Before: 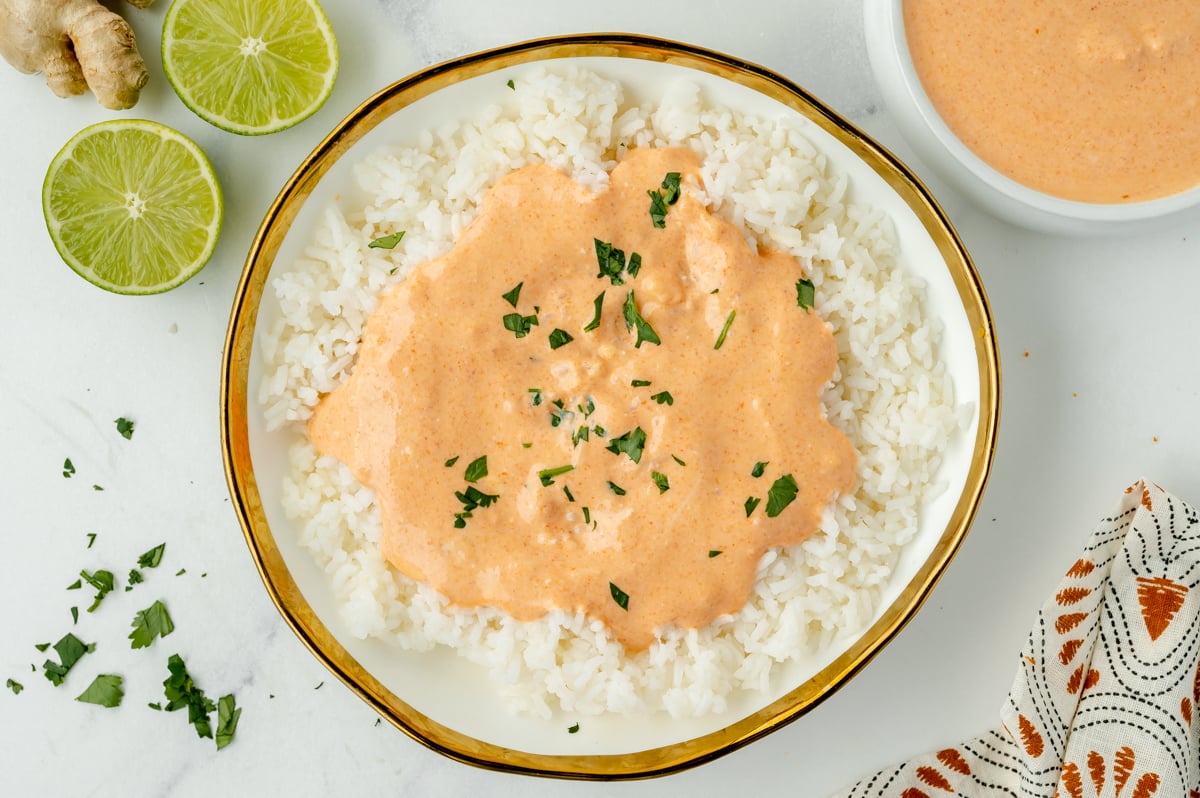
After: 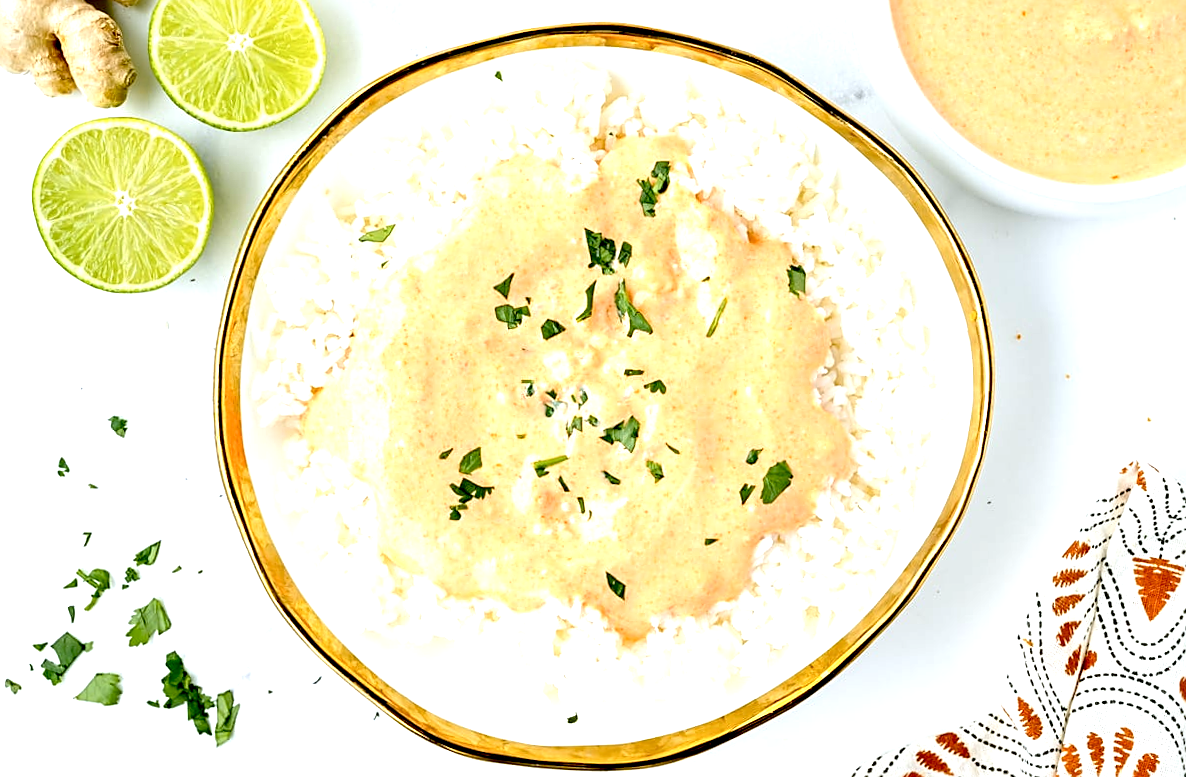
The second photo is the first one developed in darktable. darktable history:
sharpen: on, module defaults
color calibration: illuminant as shot in camera, x 0.358, y 0.373, temperature 4628.91 K
exposure: black level correction 0.01, exposure 1 EV, compensate highlight preservation false
contrast brightness saturation: saturation -0.05
rotate and perspective: rotation -1°, crop left 0.011, crop right 0.989, crop top 0.025, crop bottom 0.975
local contrast: mode bilateral grid, contrast 15, coarseness 36, detail 105%, midtone range 0.2
